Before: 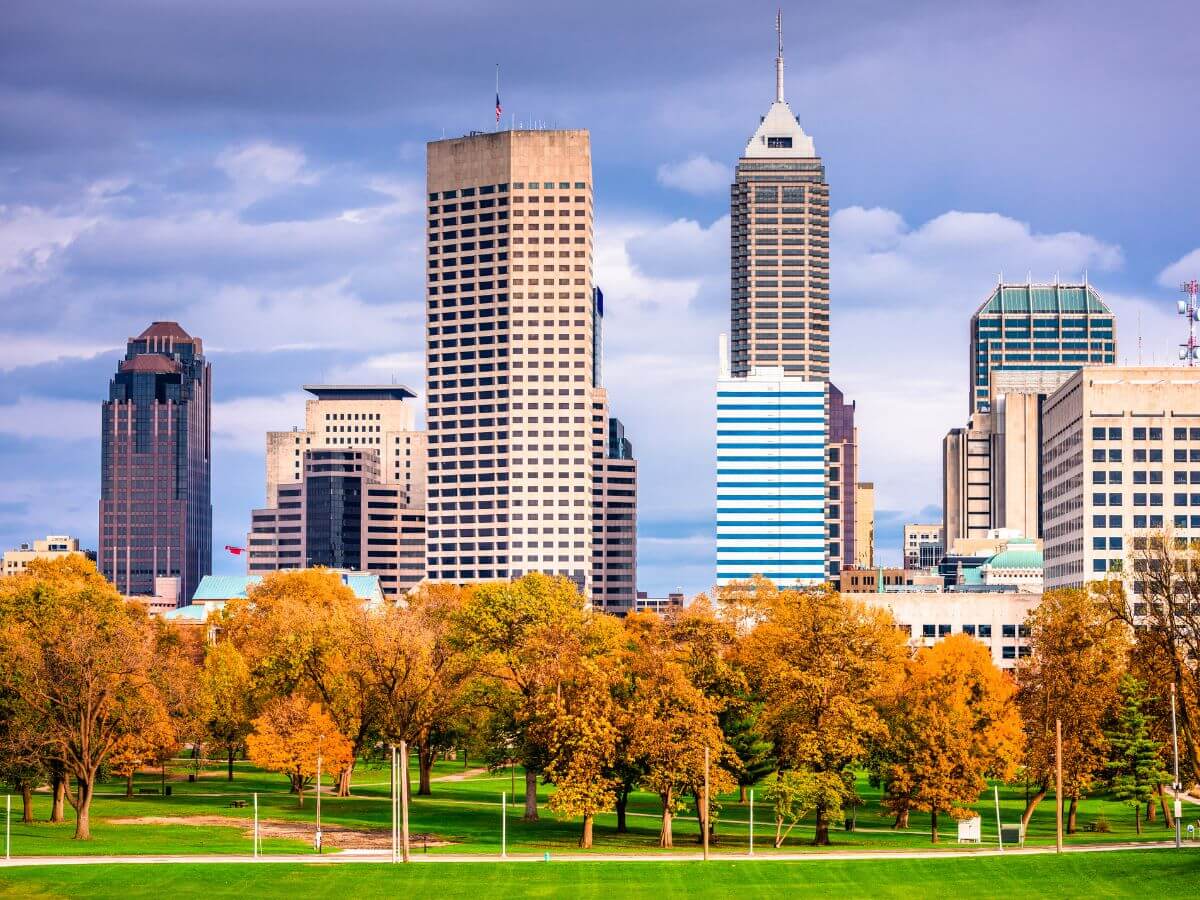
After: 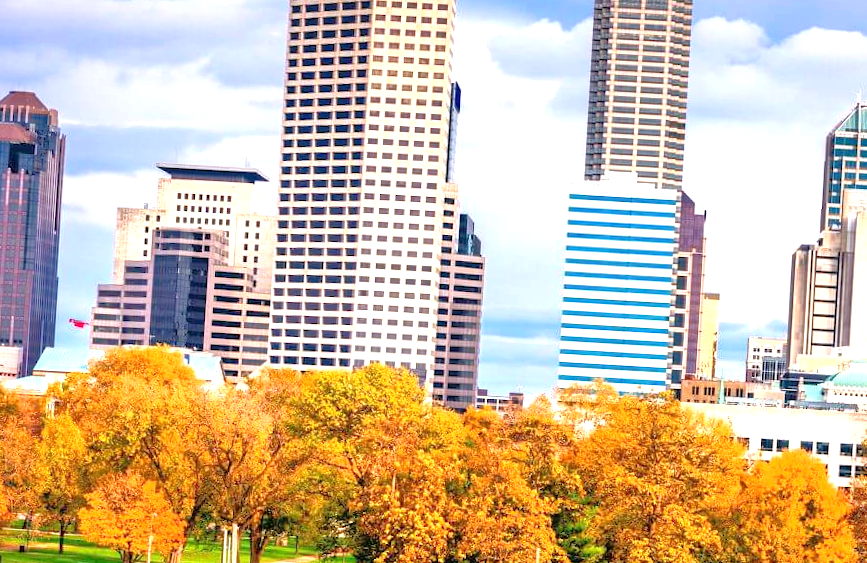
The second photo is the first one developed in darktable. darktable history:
crop and rotate: angle -3.37°, left 9.79%, top 20.73%, right 12.42%, bottom 11.82%
tone equalizer: -7 EV 0.15 EV, -6 EV 0.6 EV, -5 EV 1.15 EV, -4 EV 1.33 EV, -3 EV 1.15 EV, -2 EV 0.6 EV, -1 EV 0.15 EV, mask exposure compensation -0.5 EV
exposure: black level correction 0, exposure 0.7 EV, compensate exposure bias true, compensate highlight preservation false
color balance: mode lift, gamma, gain (sRGB), lift [1, 0.99, 1.01, 0.992], gamma [1, 1.037, 0.974, 0.963]
